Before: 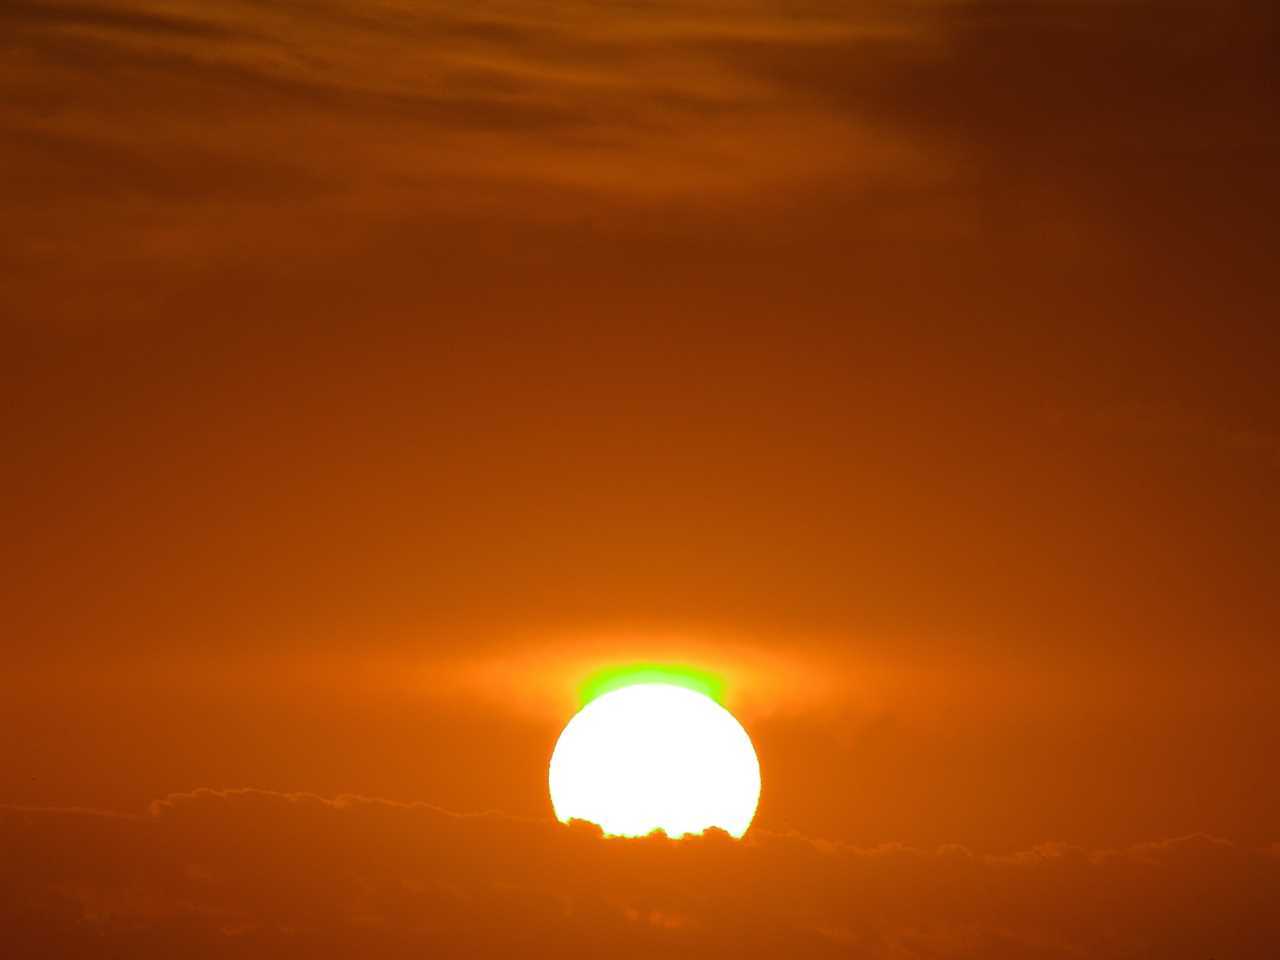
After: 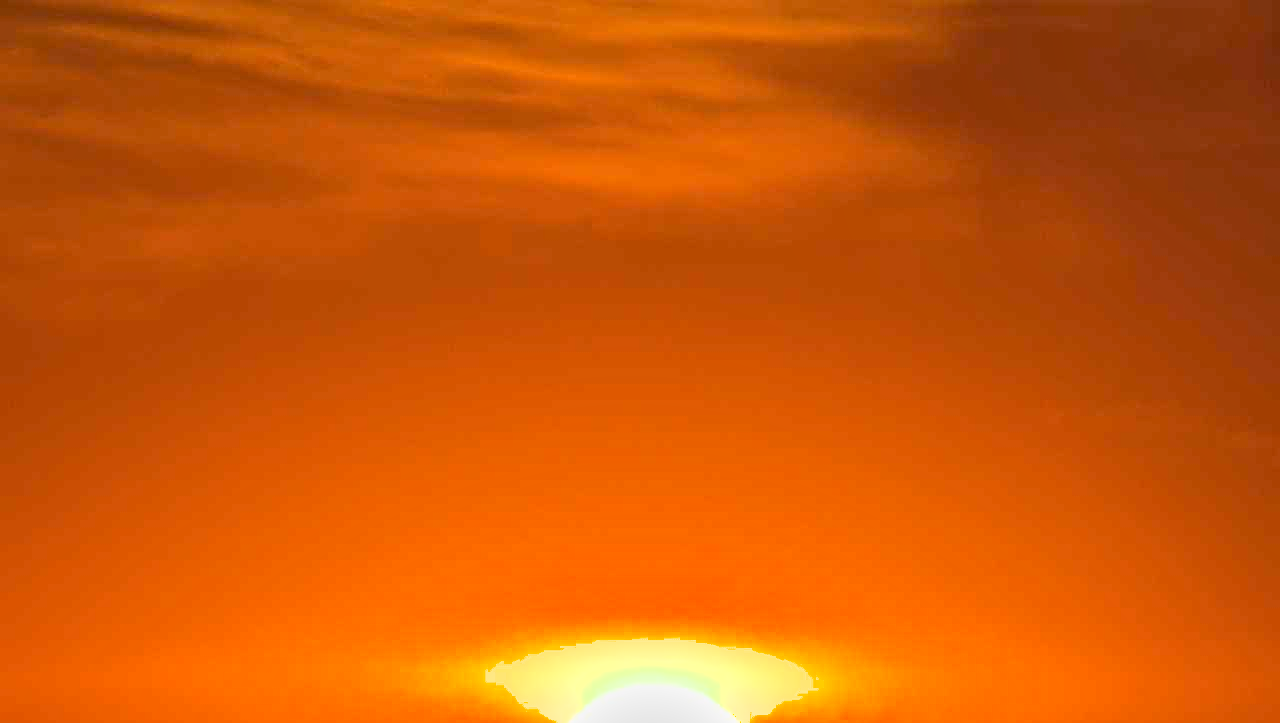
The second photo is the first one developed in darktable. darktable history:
sharpen: on, module defaults
shadows and highlights: low approximation 0.01, soften with gaussian
velvia: on, module defaults
crop: bottom 24.65%
exposure: black level correction 0.001, exposure 1.398 EV, compensate highlight preservation false
